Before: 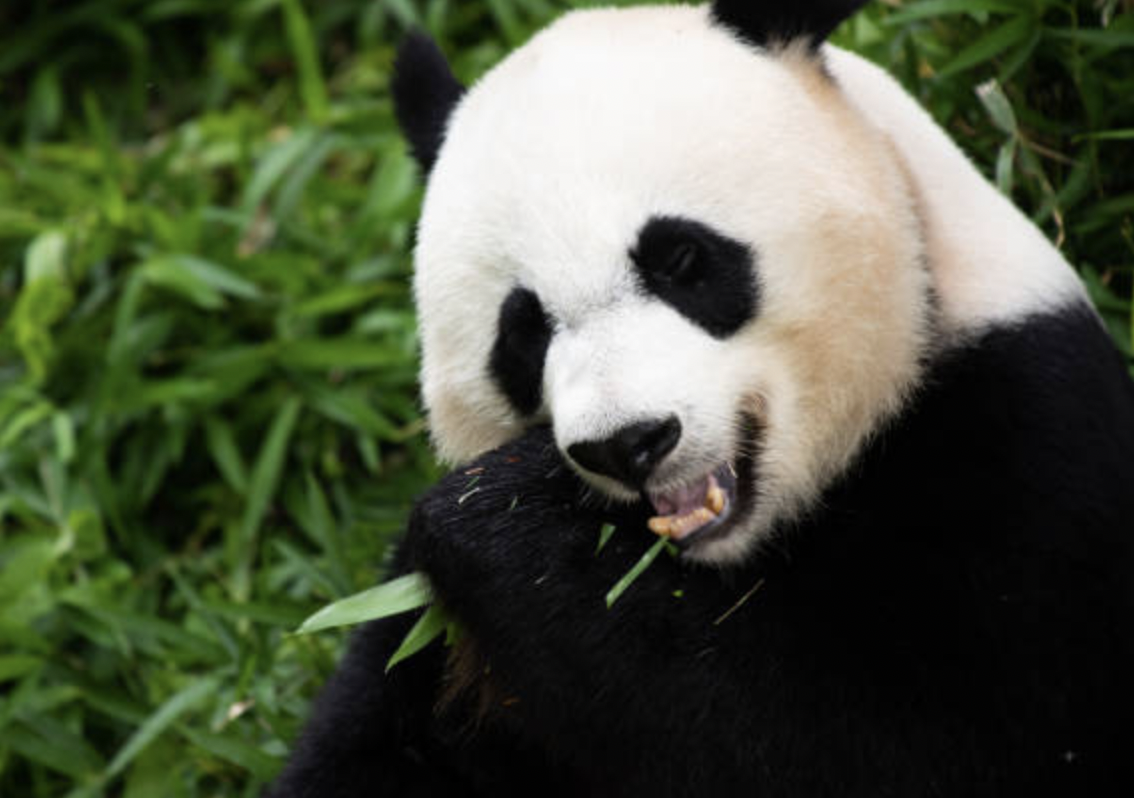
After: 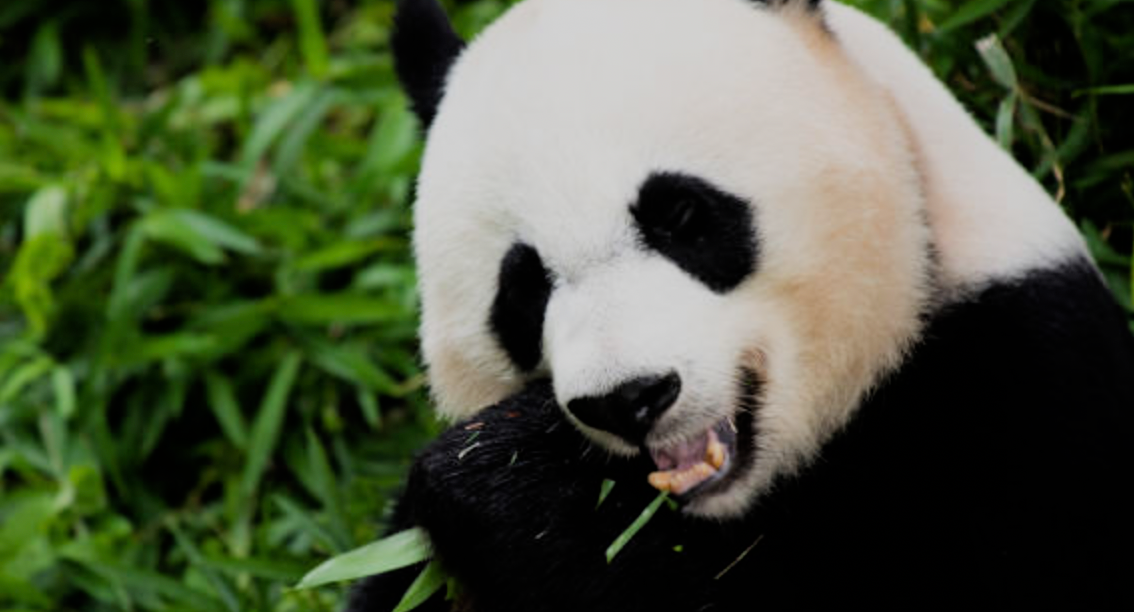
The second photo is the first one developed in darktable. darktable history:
crop: top 5.667%, bottom 17.637%
filmic rgb: black relative exposure -7.65 EV, white relative exposure 4.56 EV, hardness 3.61
